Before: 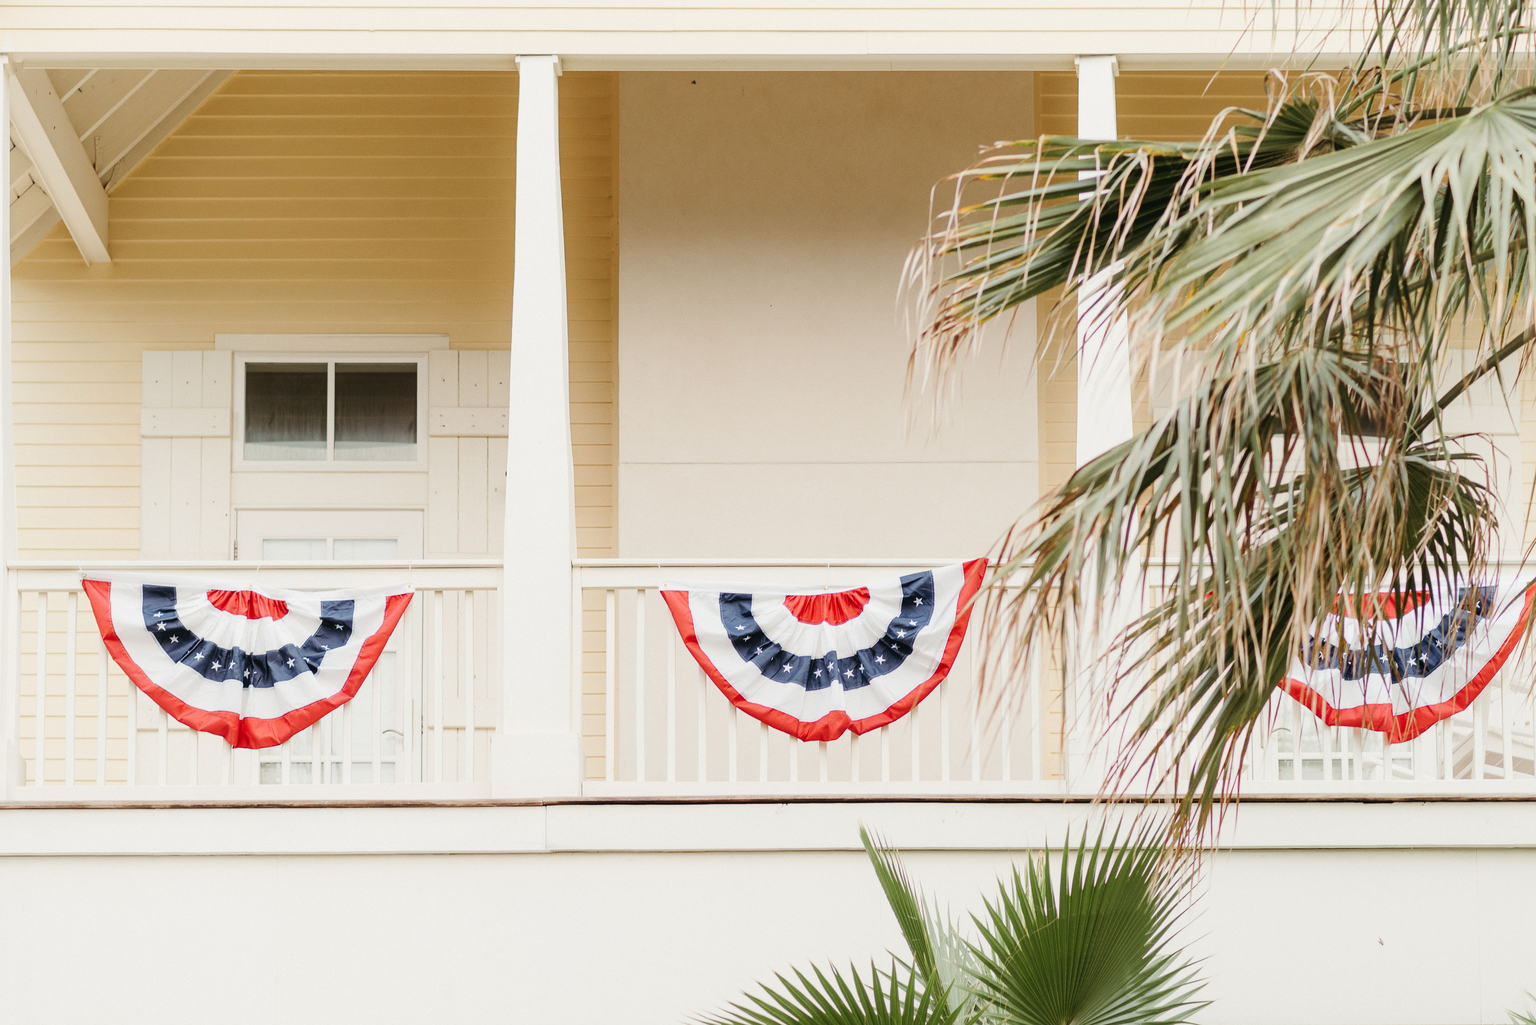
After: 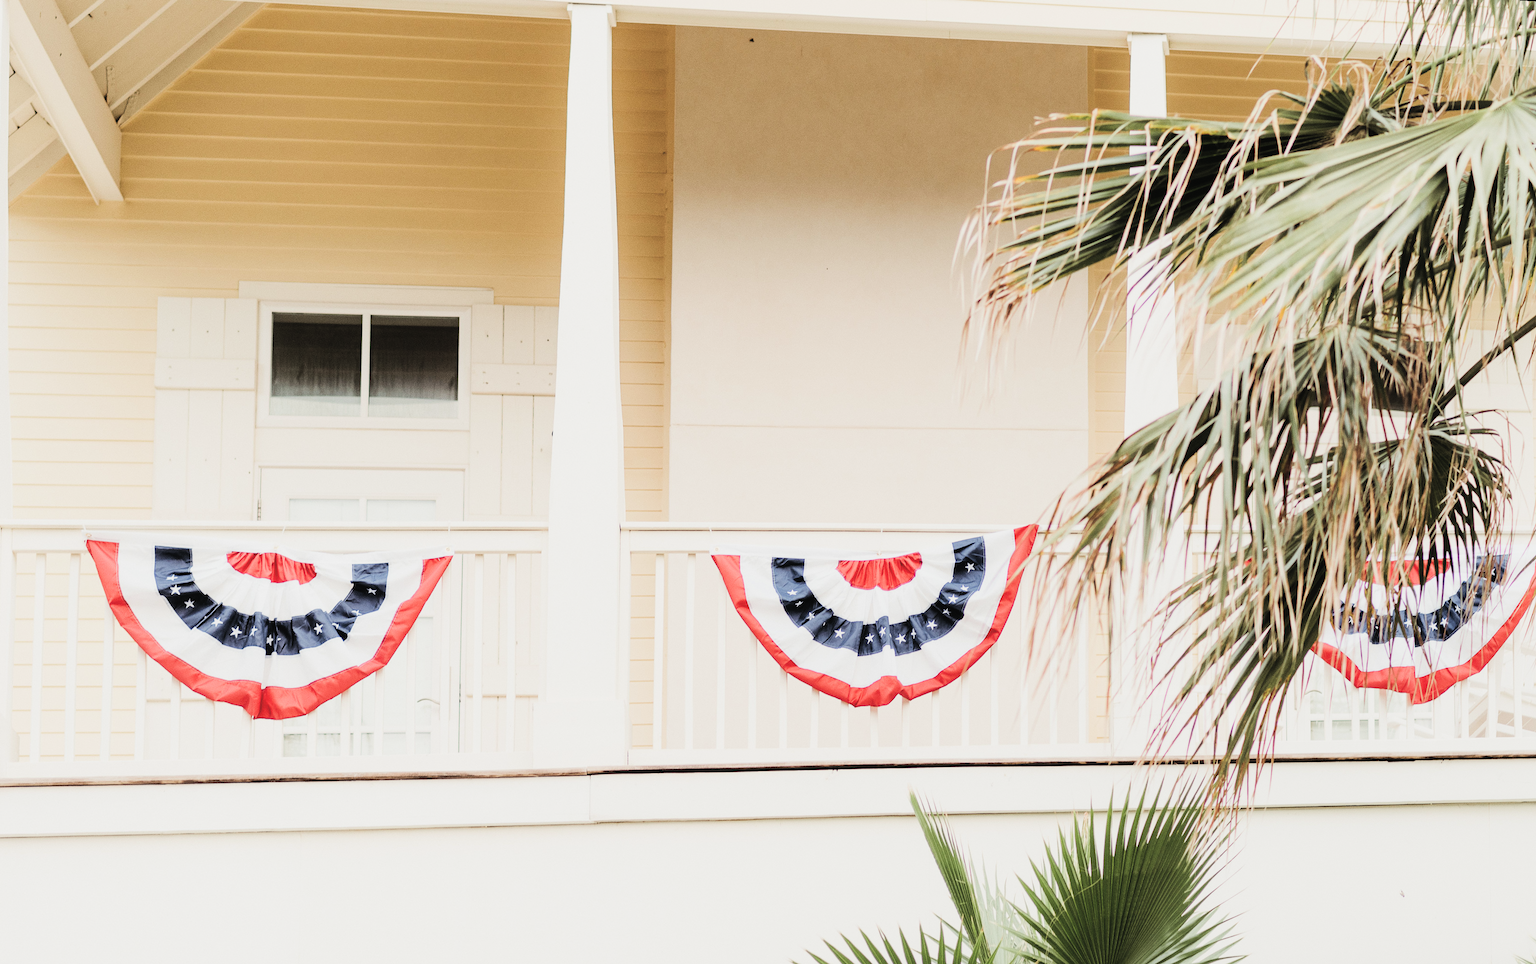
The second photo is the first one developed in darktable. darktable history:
filmic rgb: black relative exposure -7.65 EV, white relative exposure 4.56 EV, hardness 3.61, contrast 1.05
tone equalizer: -8 EV -1.08 EV, -7 EV -1.01 EV, -6 EV -0.867 EV, -5 EV -0.578 EV, -3 EV 0.578 EV, -2 EV 0.867 EV, -1 EV 1.01 EV, +0 EV 1.08 EV, edges refinement/feathering 500, mask exposure compensation -1.57 EV, preserve details no
exposure: black level correction -0.015, compensate highlight preservation false
rotate and perspective: rotation 0.679°, lens shift (horizontal) 0.136, crop left 0.009, crop right 0.991, crop top 0.078, crop bottom 0.95
